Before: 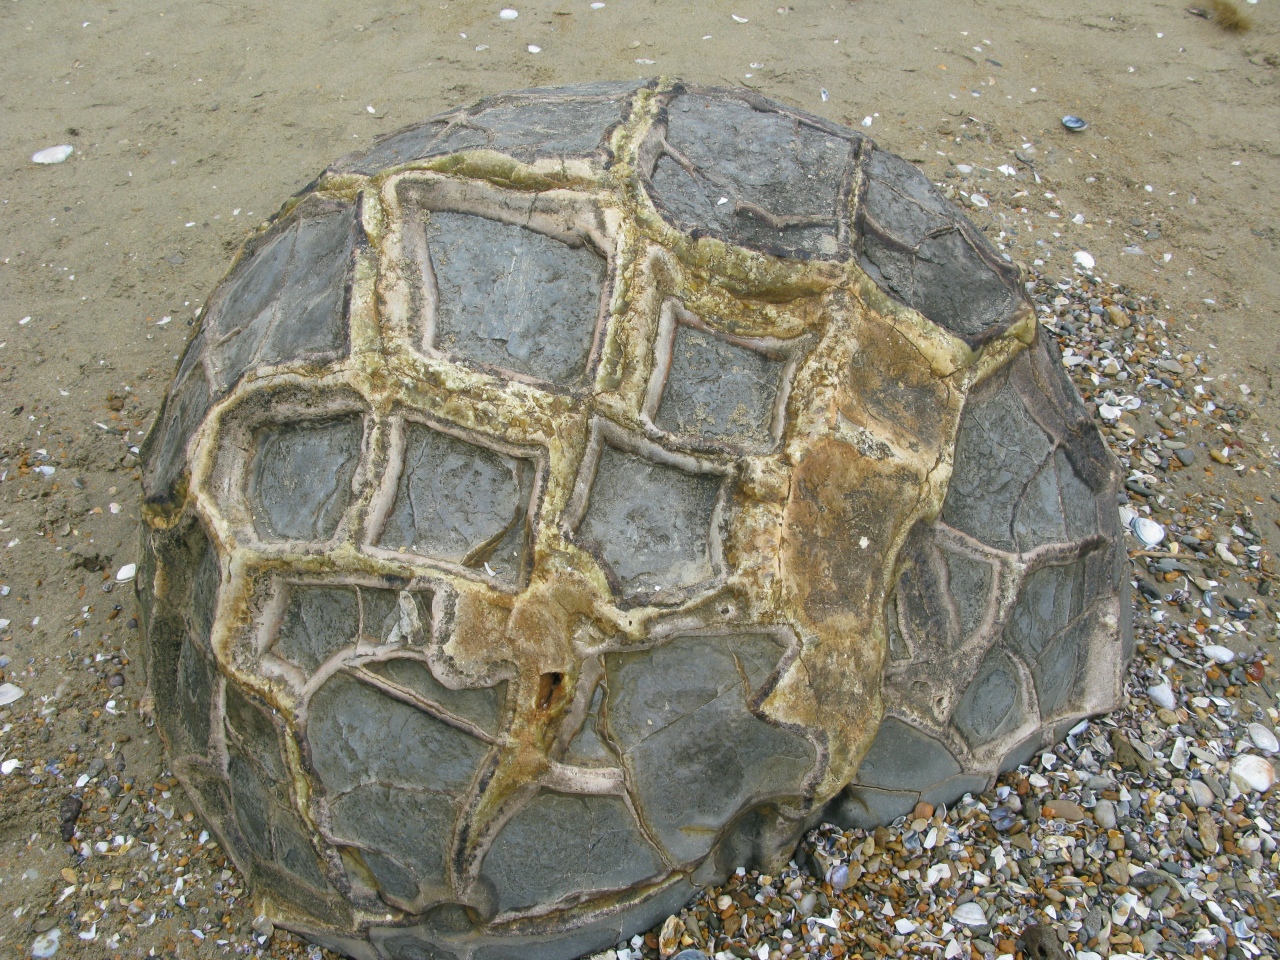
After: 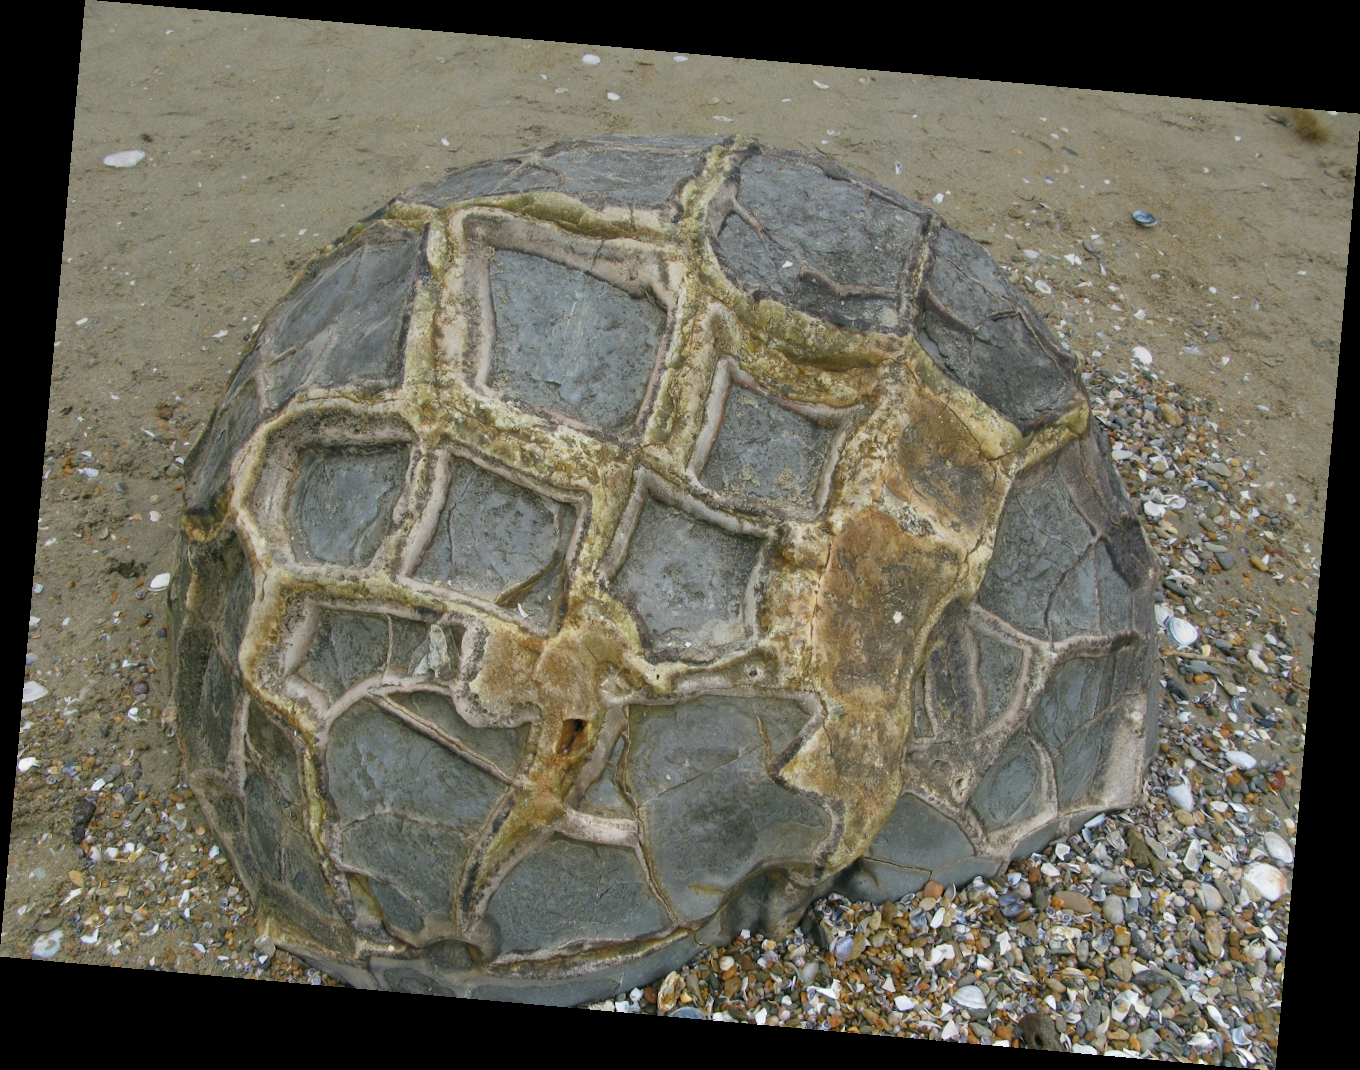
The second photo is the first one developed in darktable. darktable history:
rotate and perspective: rotation 5.12°, automatic cropping off
graduated density: on, module defaults
